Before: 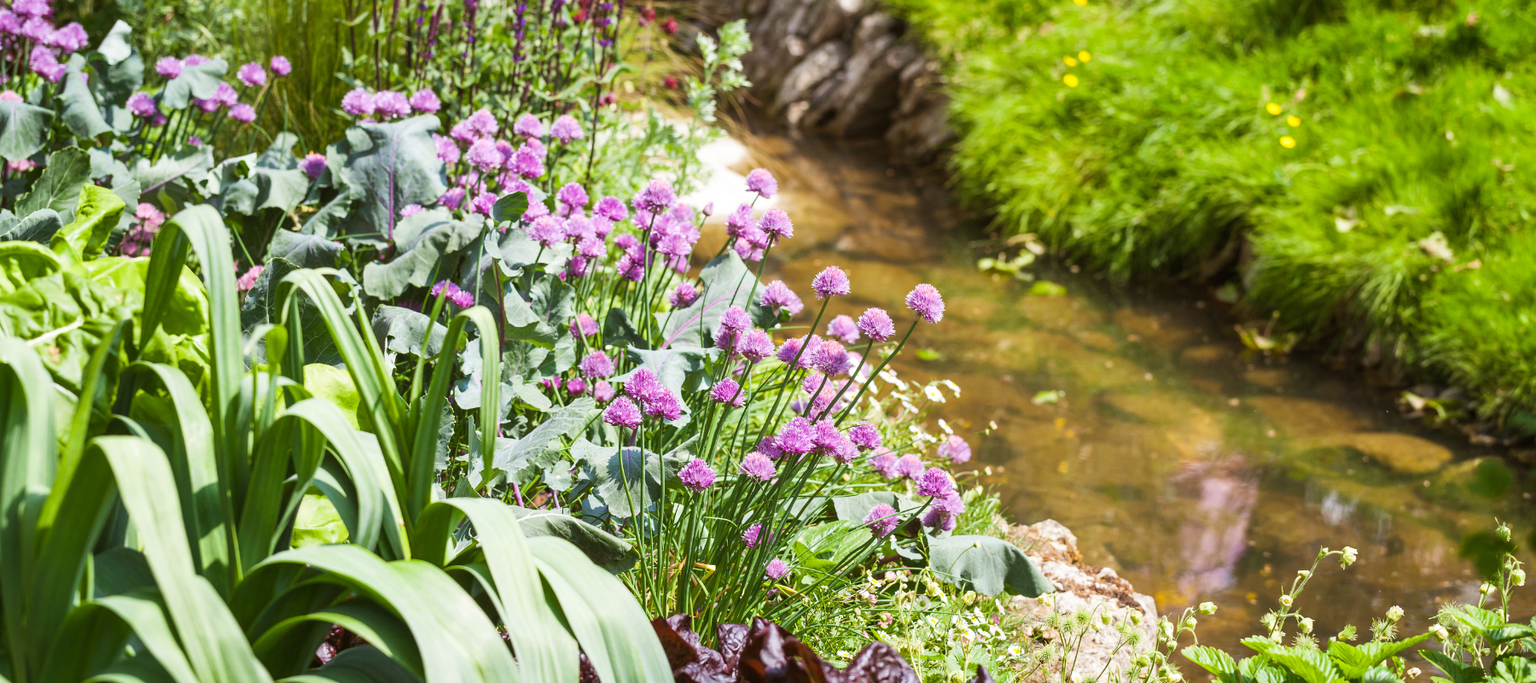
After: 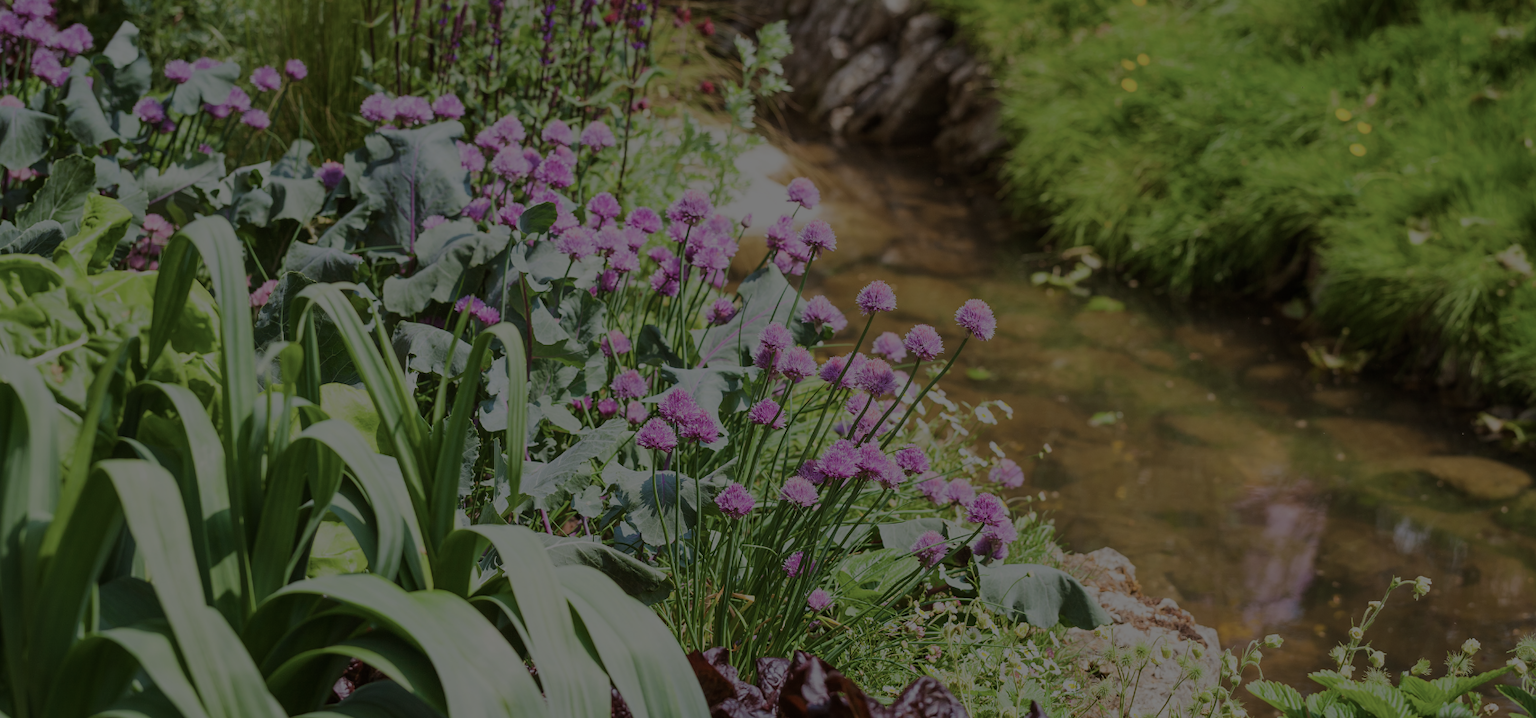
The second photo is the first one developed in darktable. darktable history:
crop and rotate: right 5.167%
color balance rgb: perceptual brilliance grading › global brilliance -48.39%
